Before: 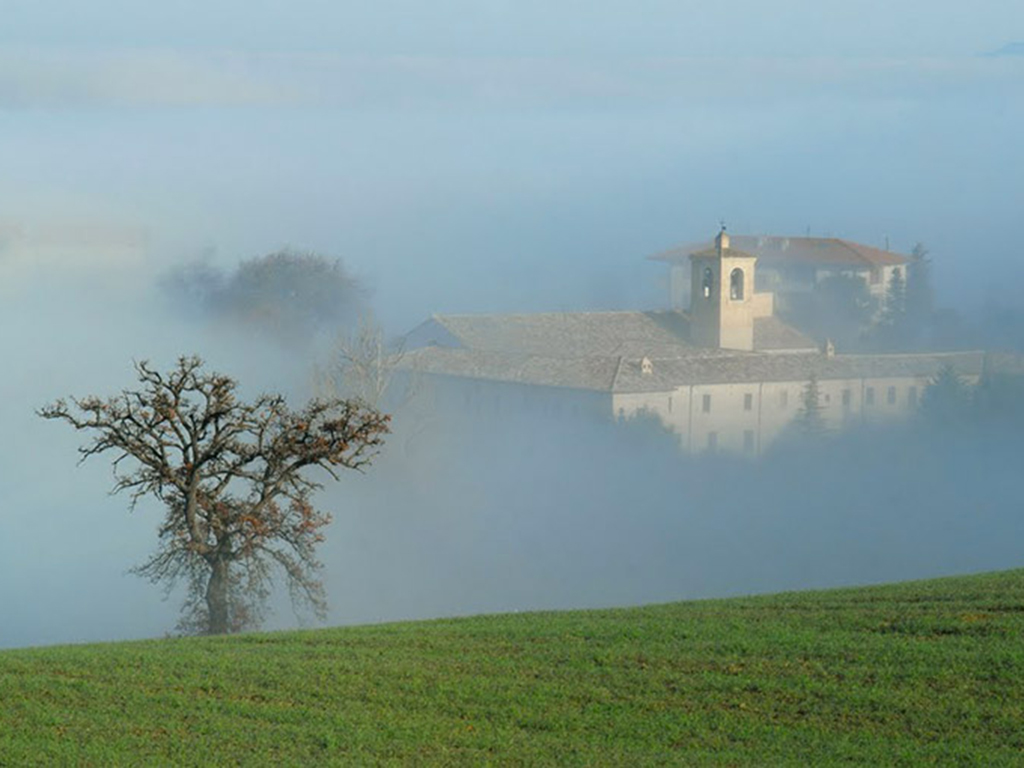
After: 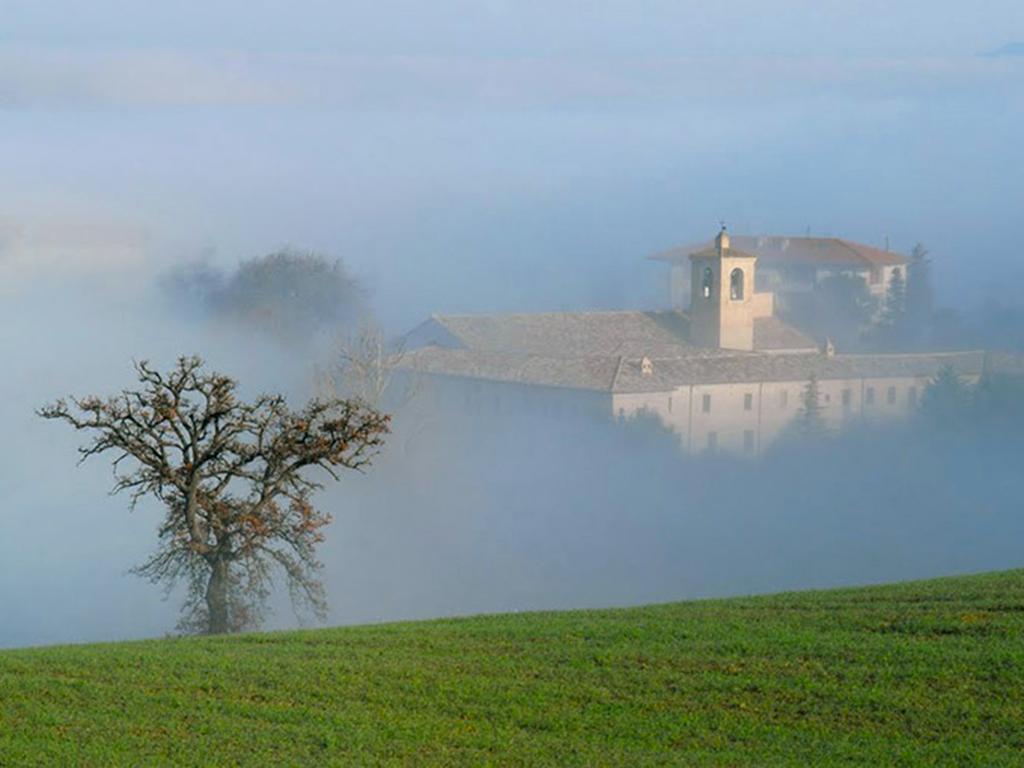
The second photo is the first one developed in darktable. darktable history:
color balance rgb: highlights gain › chroma 1.494%, highlights gain › hue 311.24°, perceptual saturation grading › global saturation 18.263%
local contrast: highlights 62%, shadows 105%, detail 107%, midtone range 0.529
